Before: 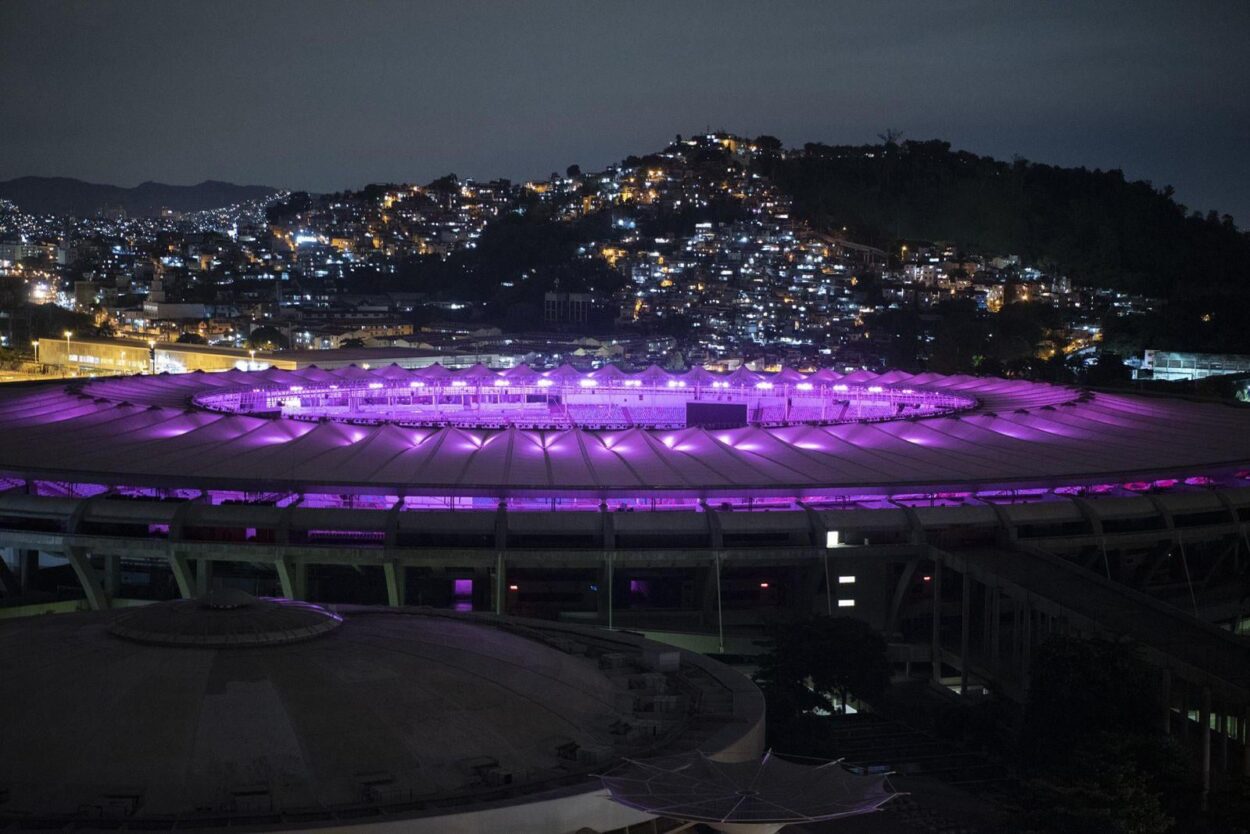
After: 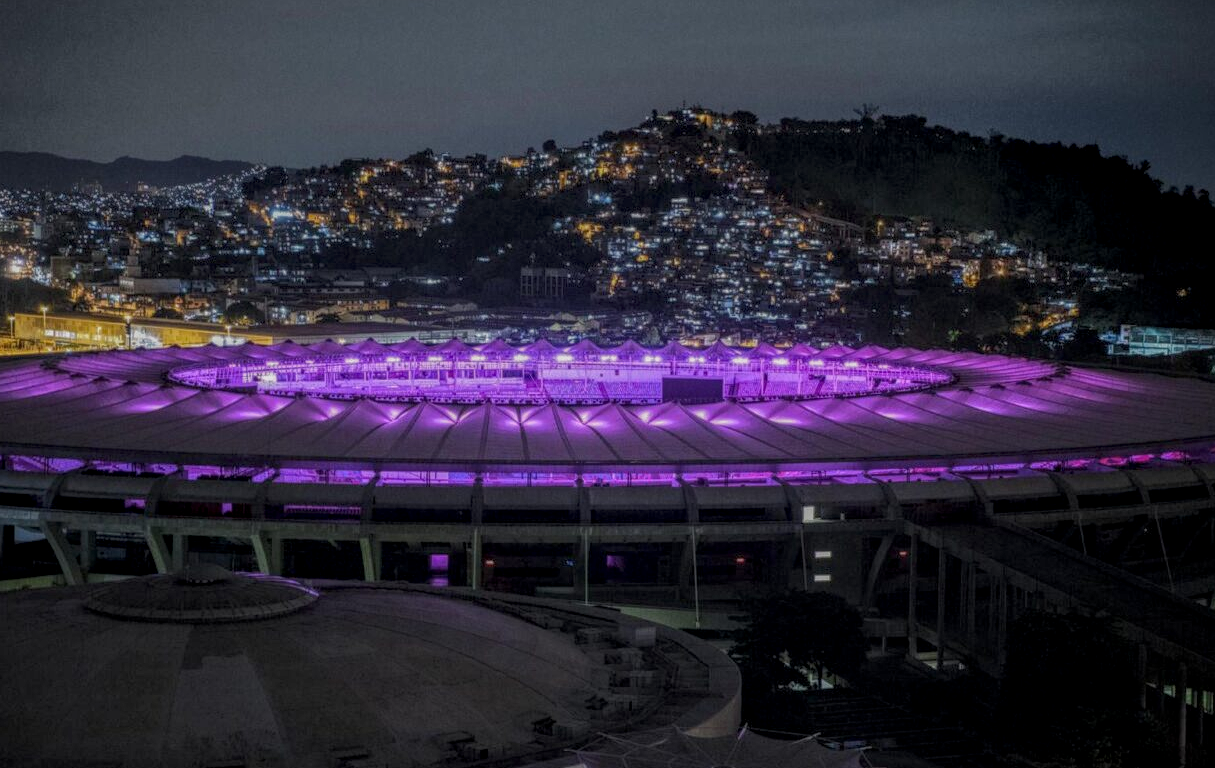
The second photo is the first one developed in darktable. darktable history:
crop: left 1.996%, top 3.001%, right 0.731%, bottom 4.831%
local contrast: highlights 20%, shadows 28%, detail 200%, midtone range 0.2
